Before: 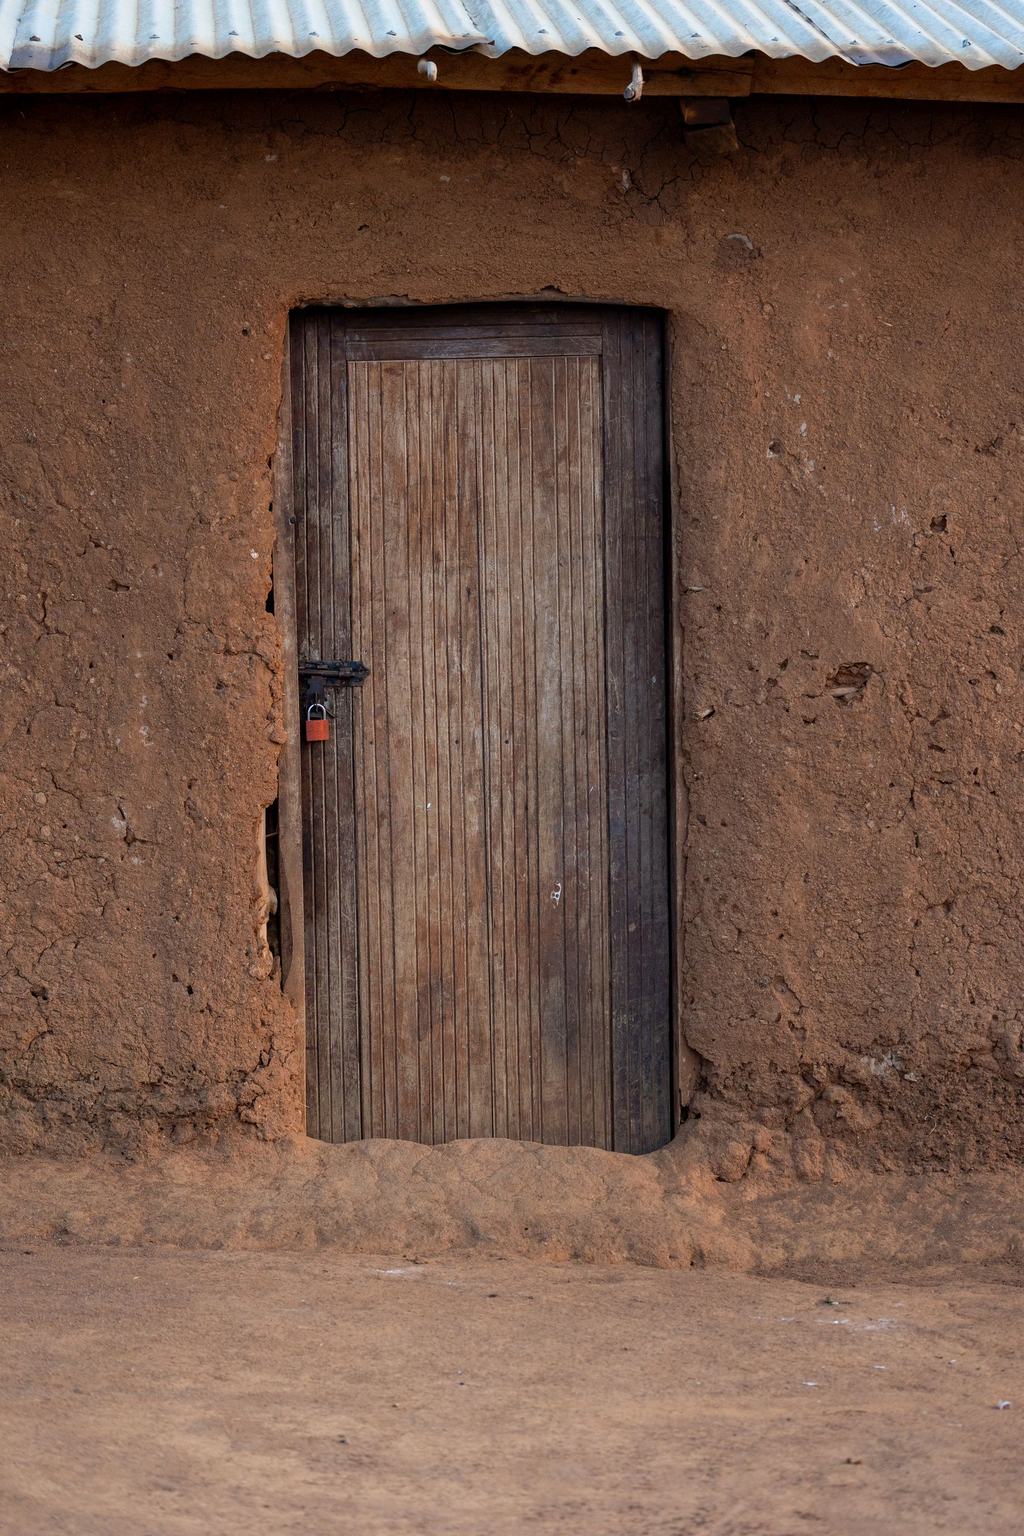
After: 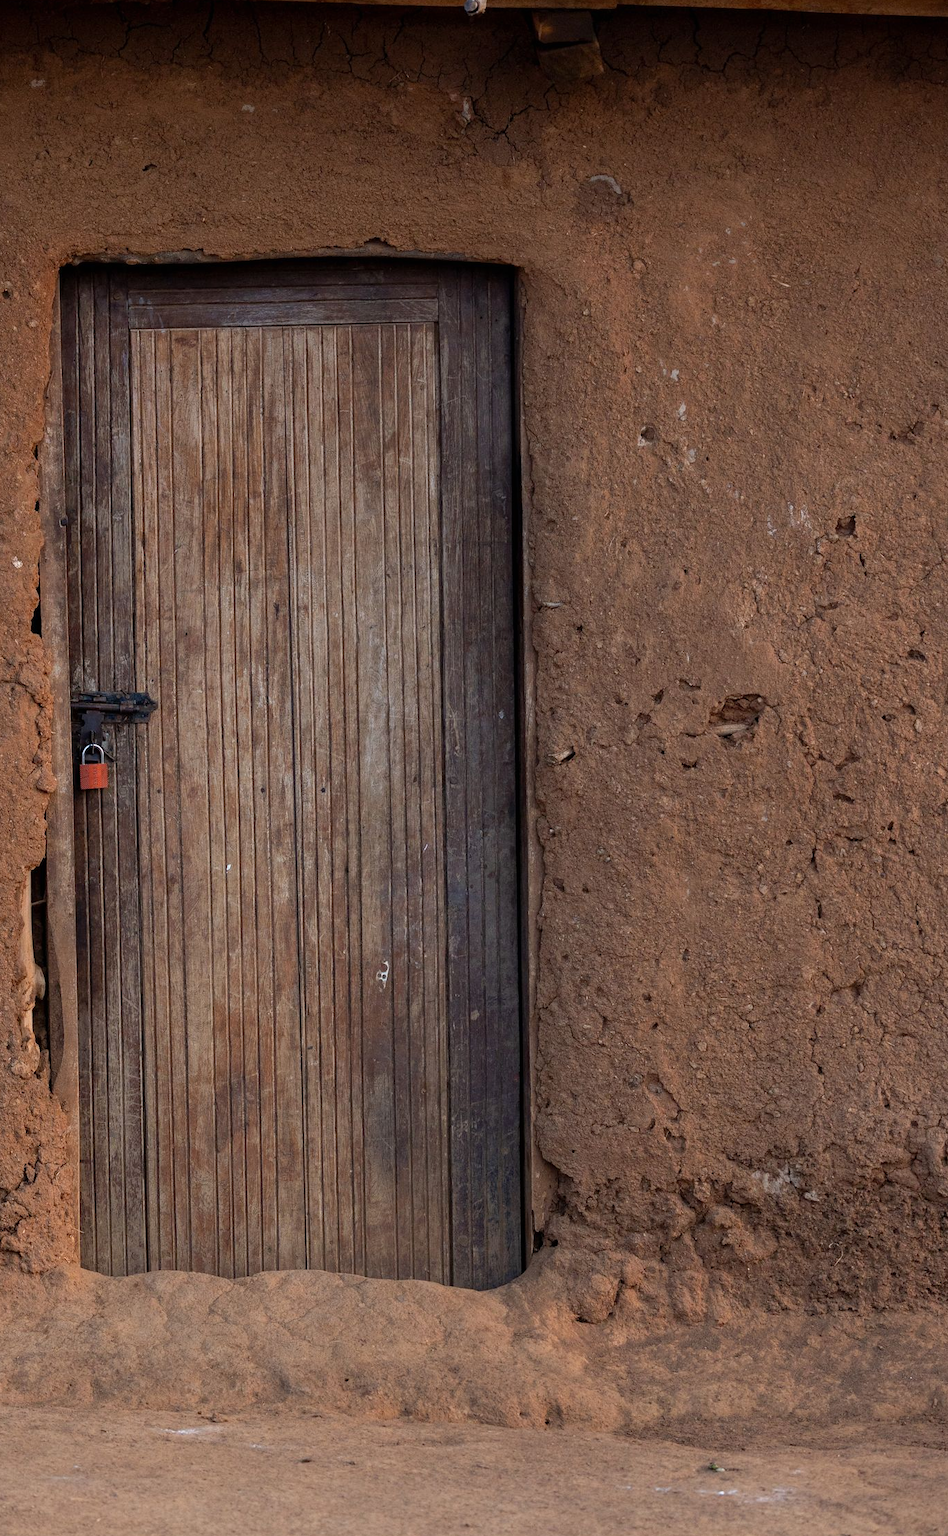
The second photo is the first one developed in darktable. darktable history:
crop: left 23.454%, top 5.847%, bottom 11.536%
exposure: black level correction 0, compensate exposure bias true, compensate highlight preservation false
